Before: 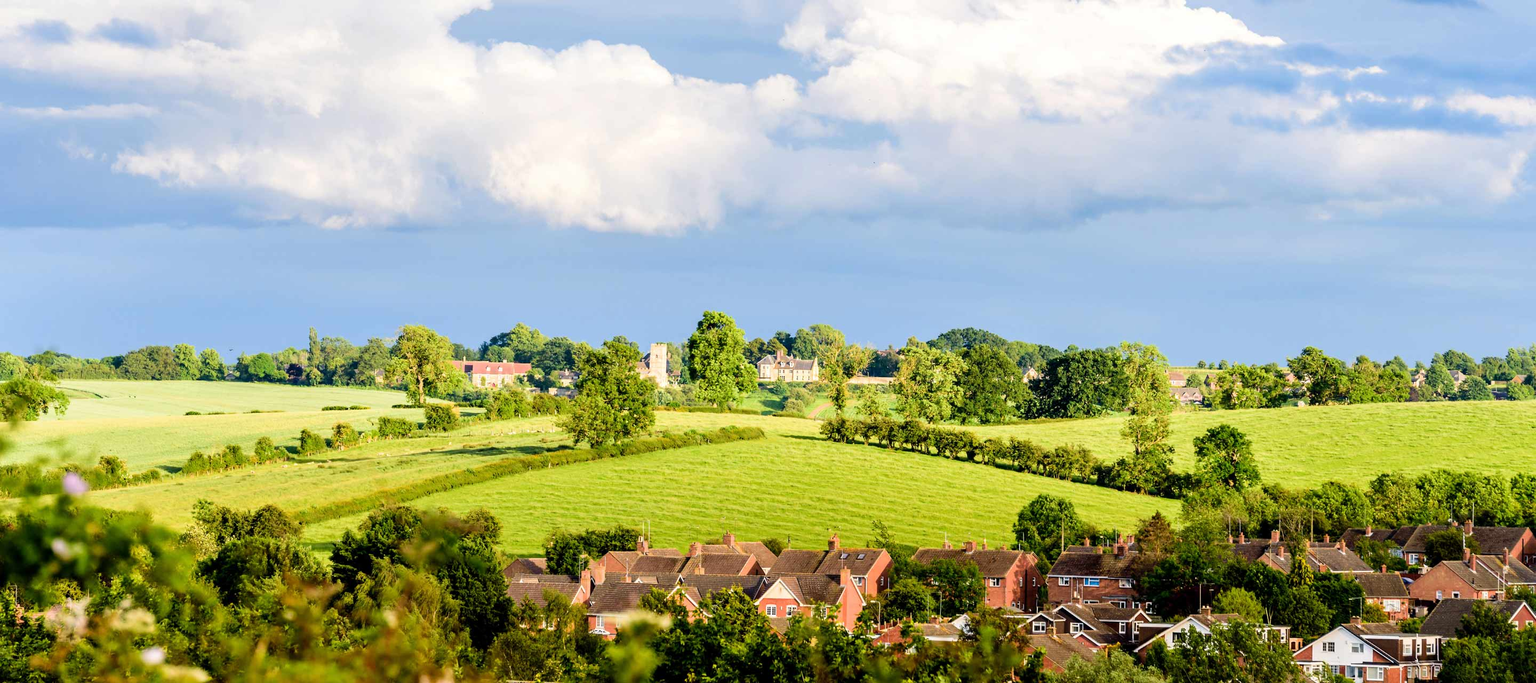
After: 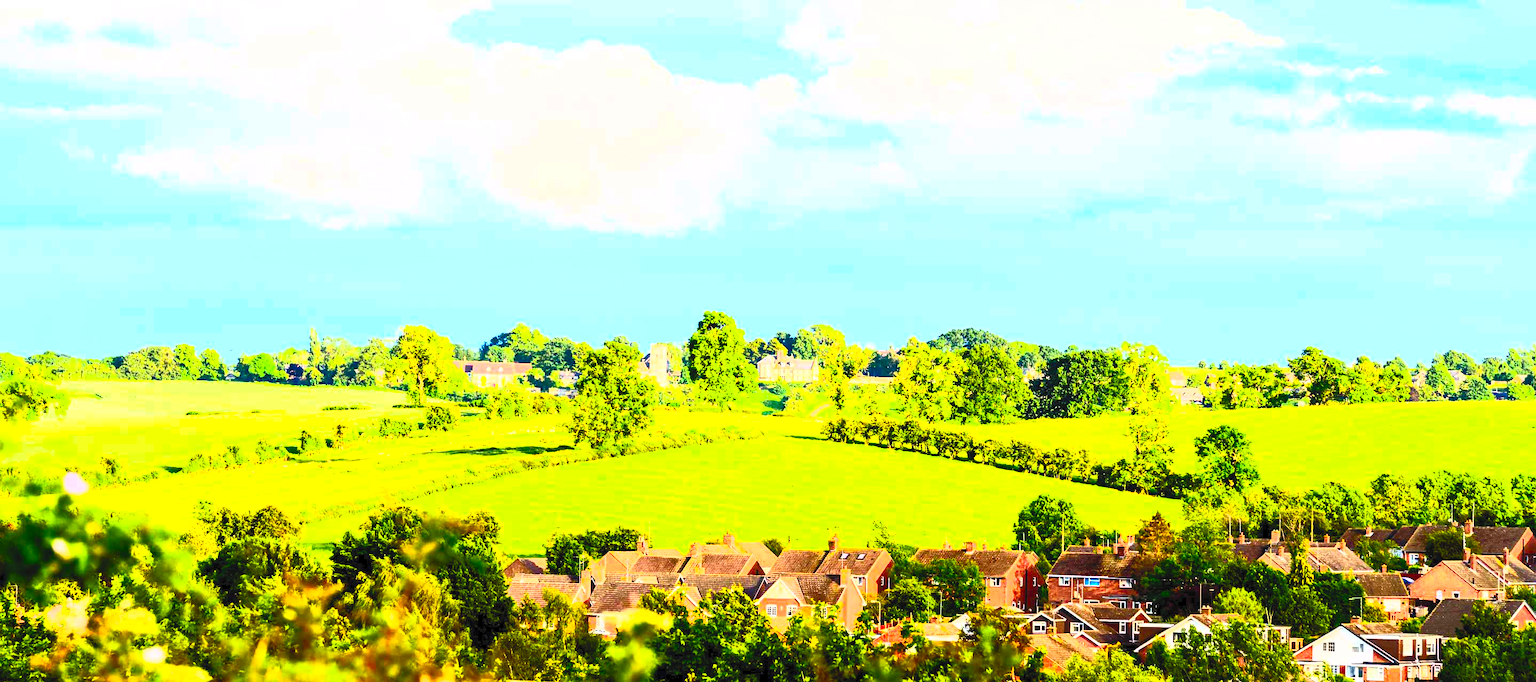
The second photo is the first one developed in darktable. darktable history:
contrast brightness saturation: contrast 0.984, brightness 0.984, saturation 0.994
